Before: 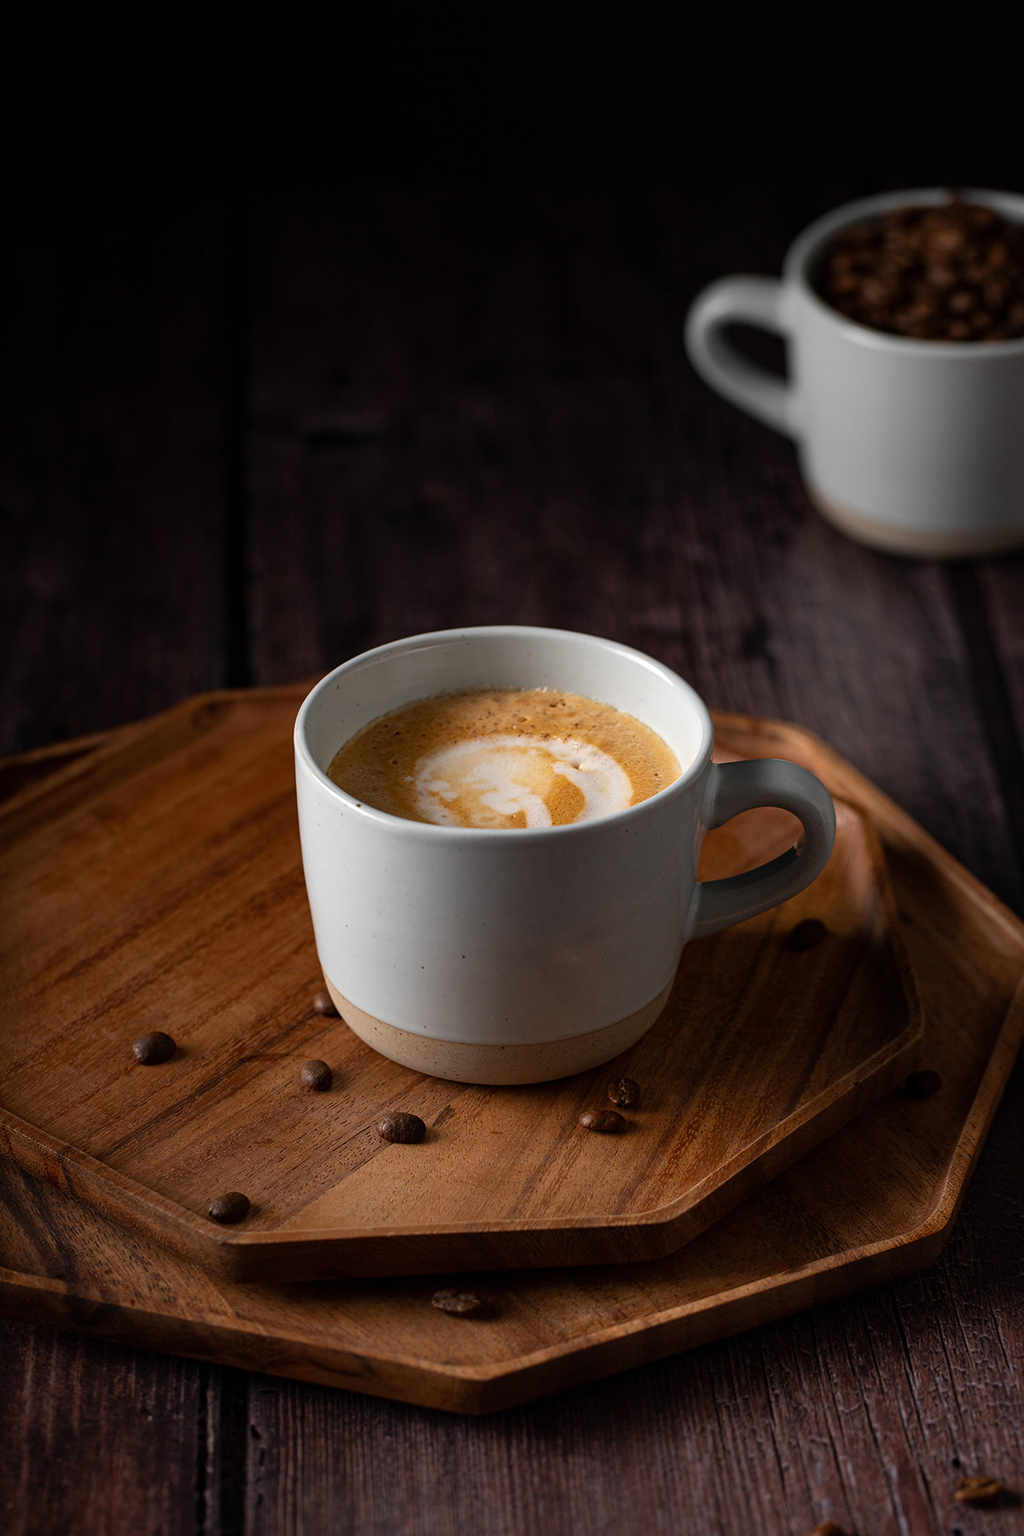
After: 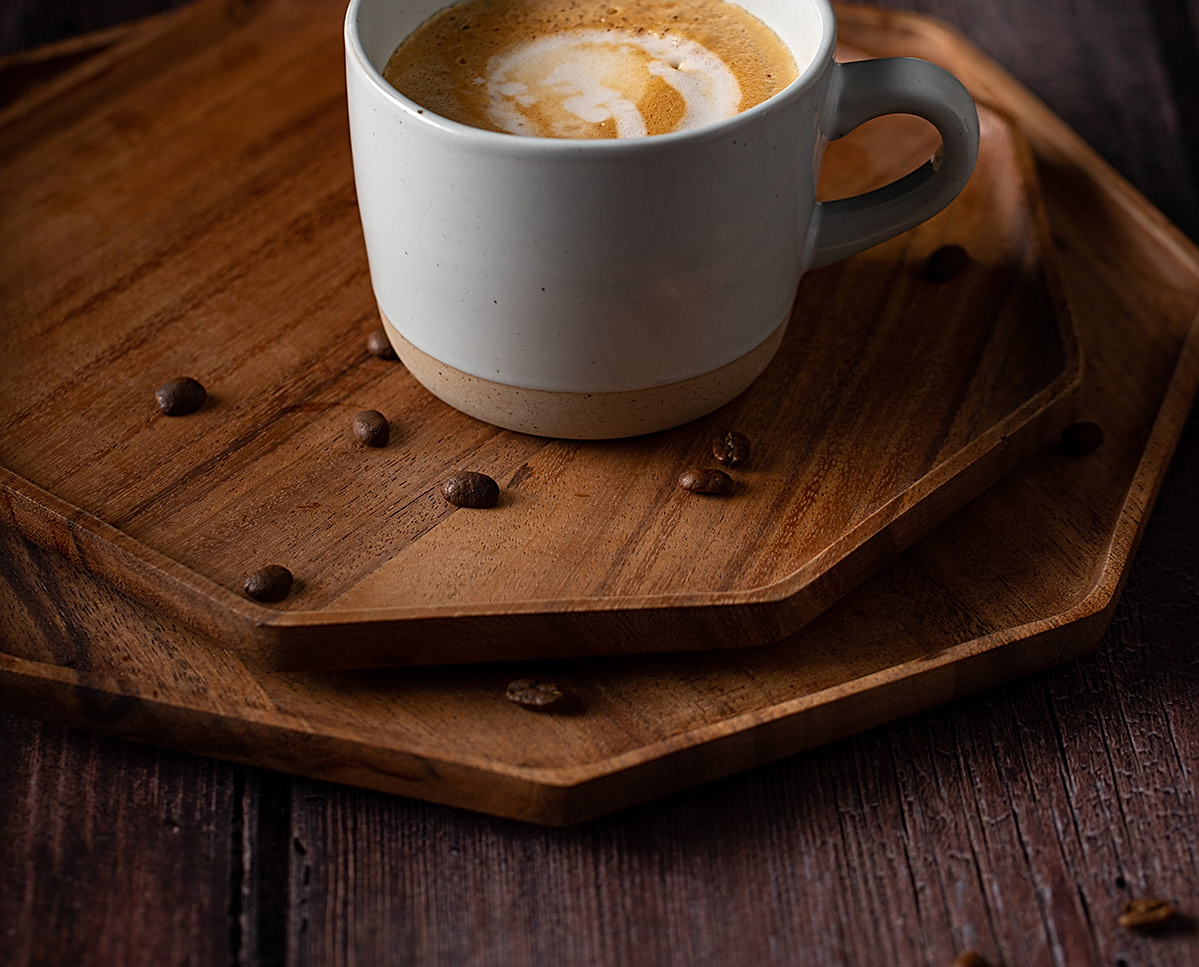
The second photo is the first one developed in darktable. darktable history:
sharpen: on, module defaults
crop and rotate: top 46.237%
